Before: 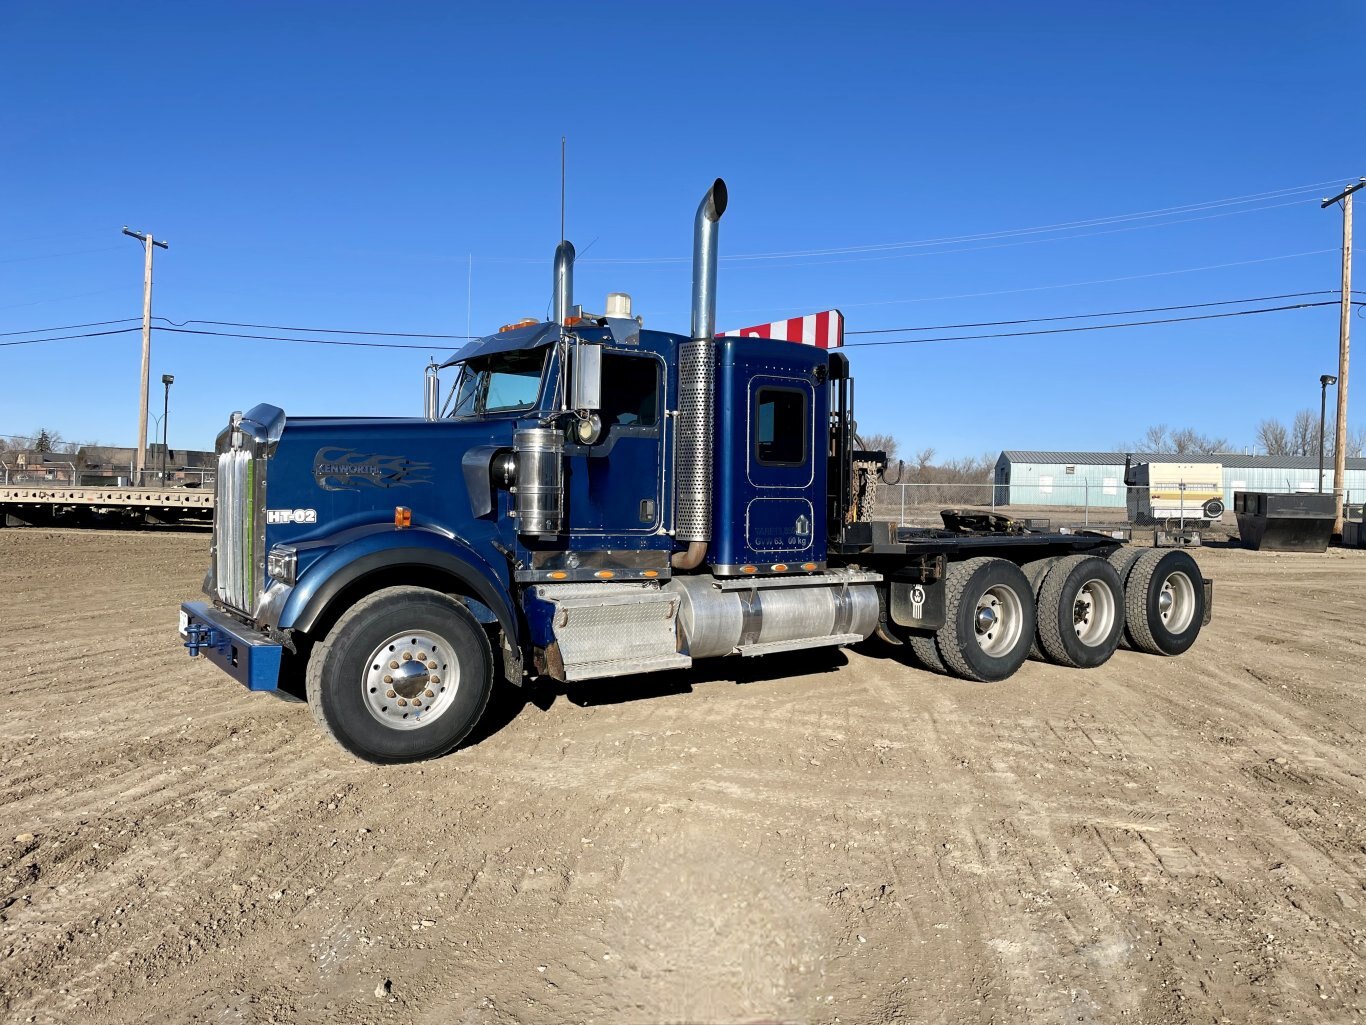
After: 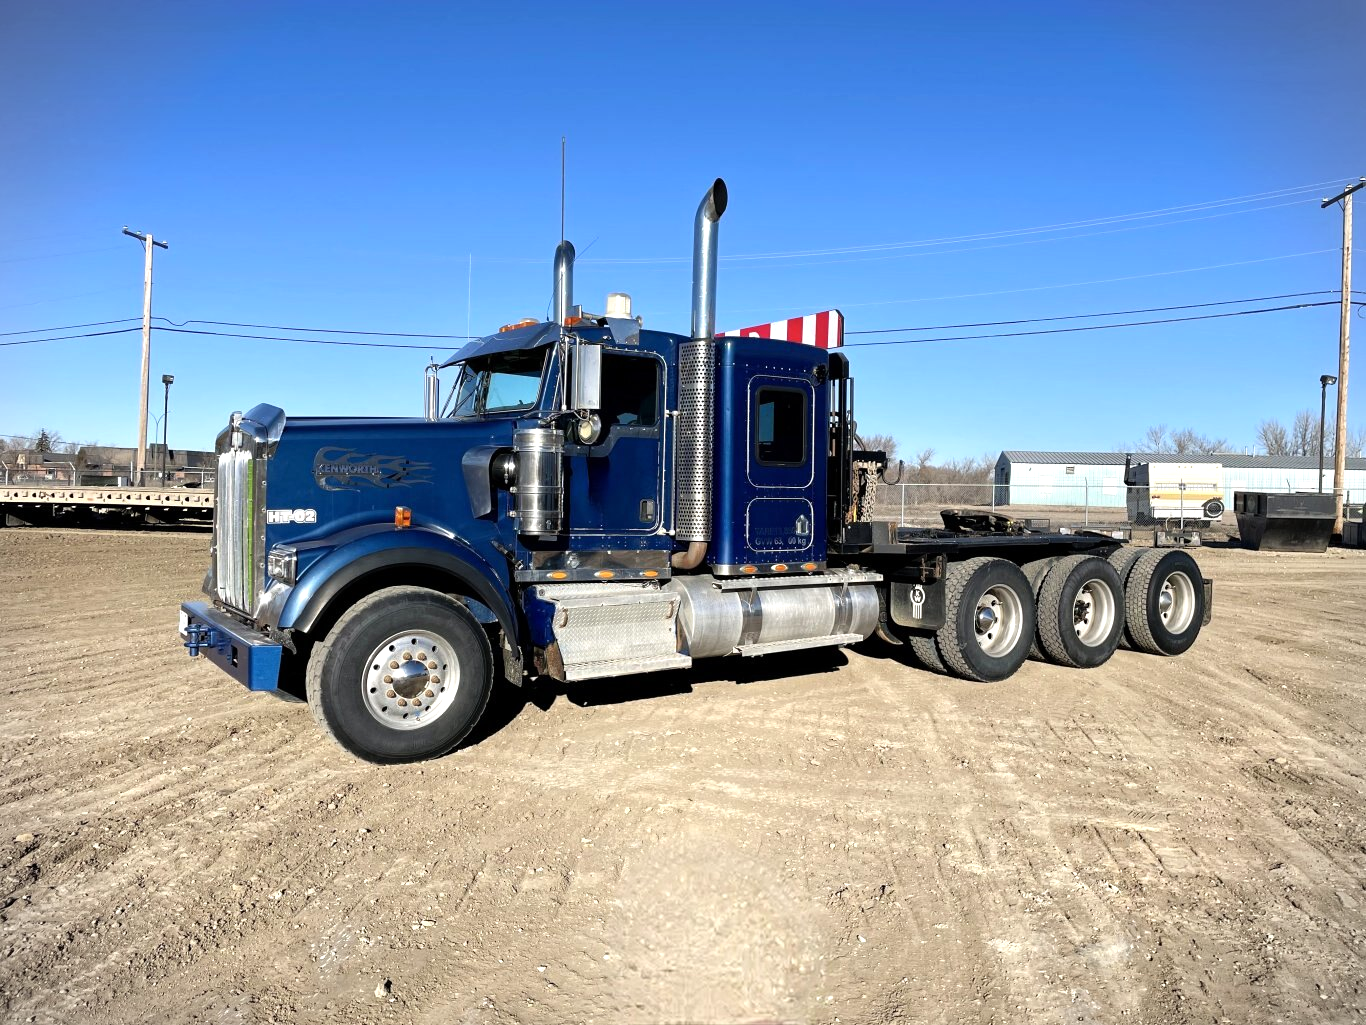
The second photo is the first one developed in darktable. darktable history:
vignetting: fall-off start 92.52%
tone equalizer: -8 EV -0.411 EV, -7 EV -0.394 EV, -6 EV -0.348 EV, -5 EV -0.226 EV, -3 EV 0.238 EV, -2 EV 0.321 EV, -1 EV 0.408 EV, +0 EV 0.42 EV
